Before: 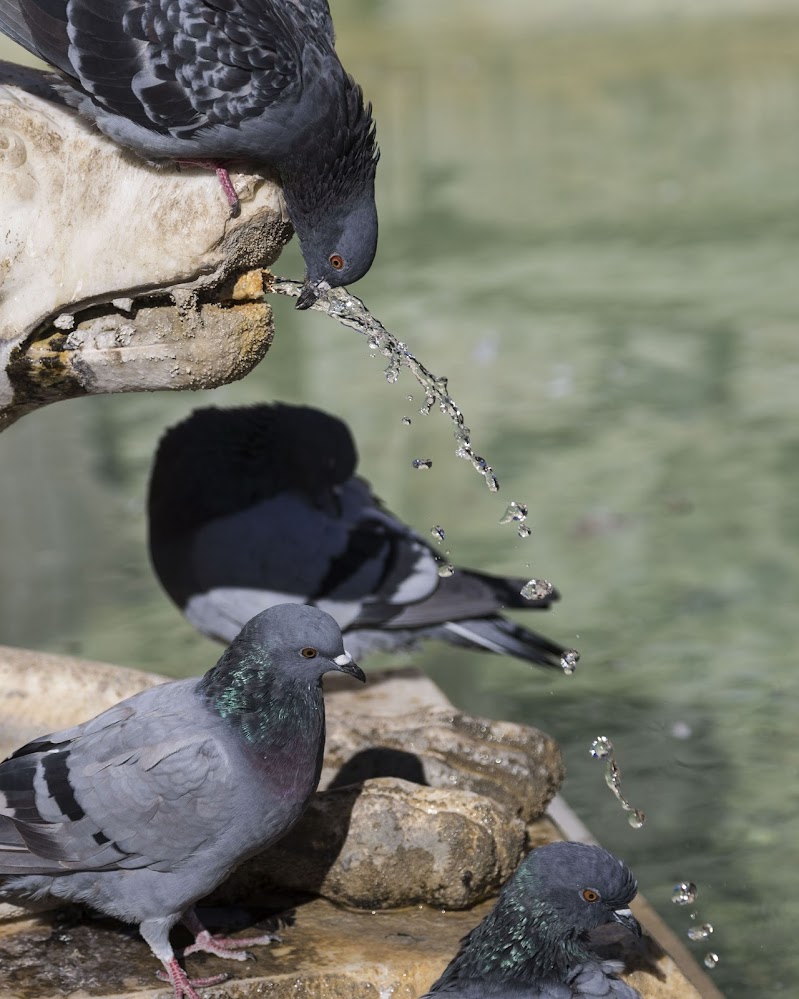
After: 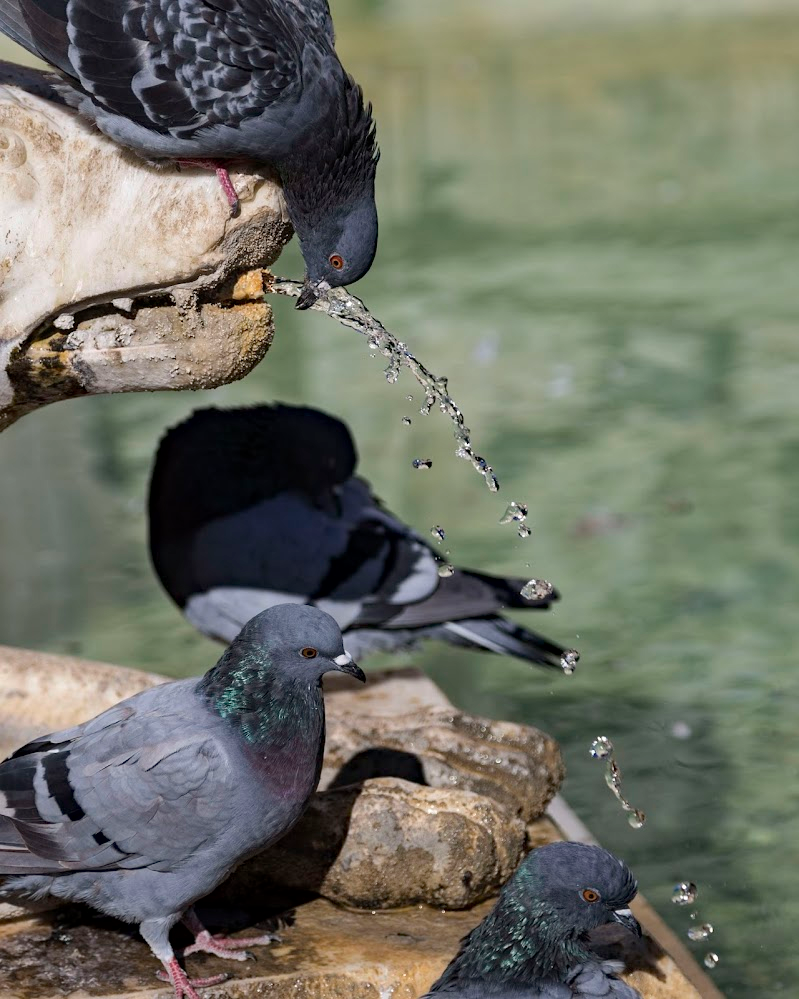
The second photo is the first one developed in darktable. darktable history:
local contrast: mode bilateral grid, contrast 14, coarseness 36, detail 105%, midtone range 0.2
haze removal: compatibility mode true, adaptive false
